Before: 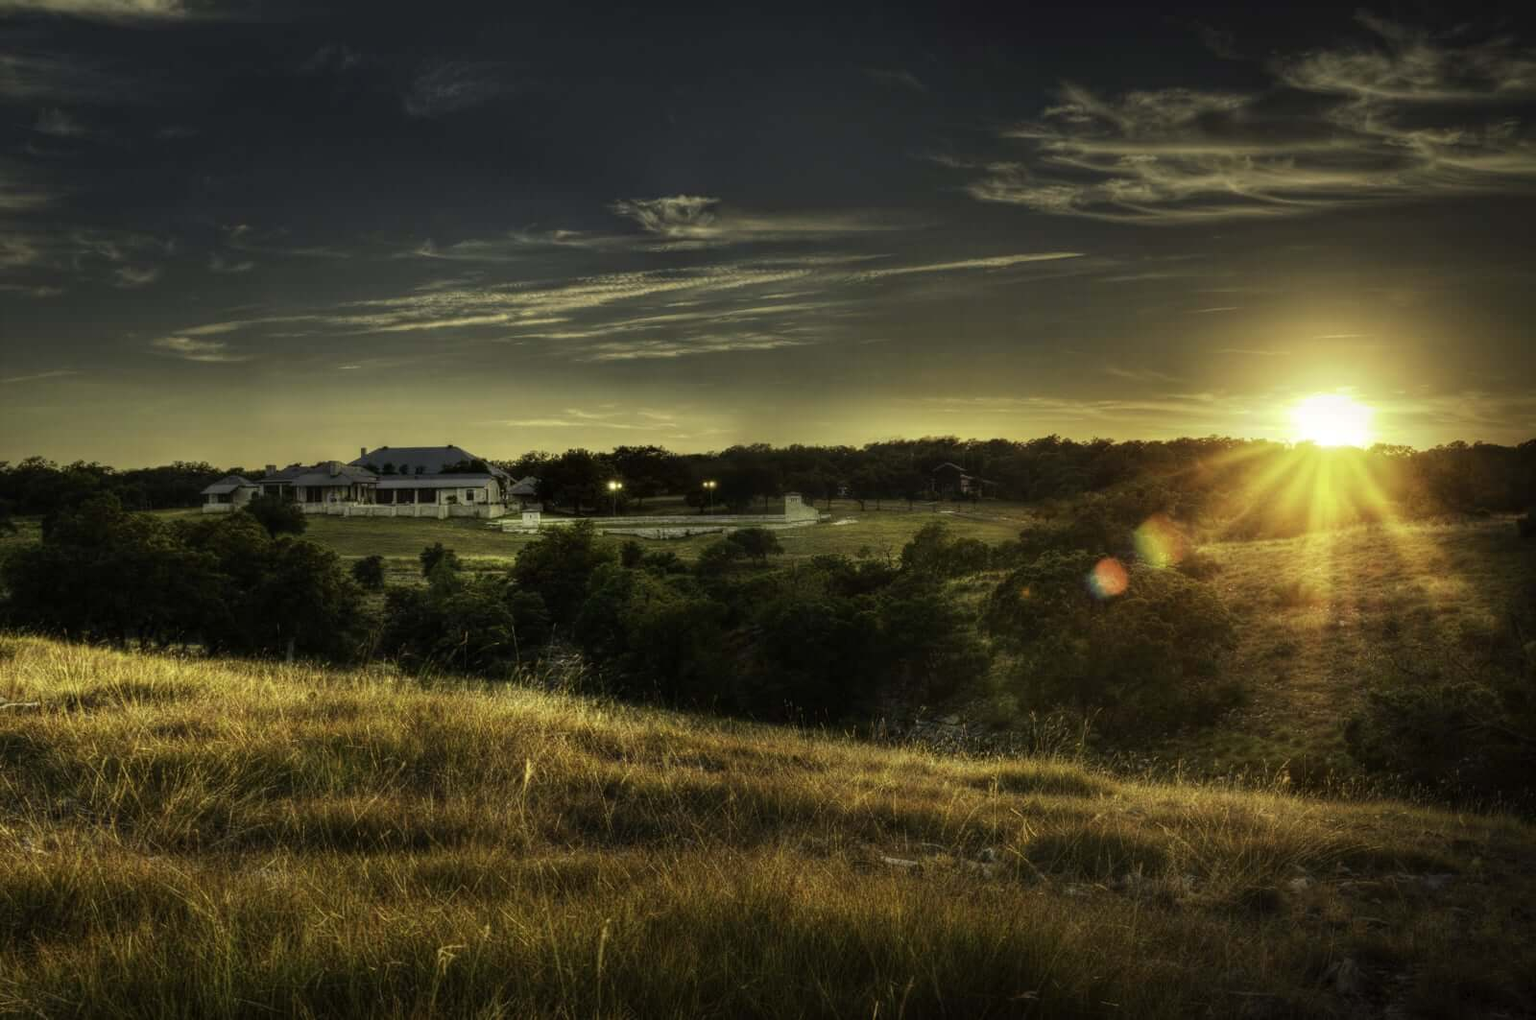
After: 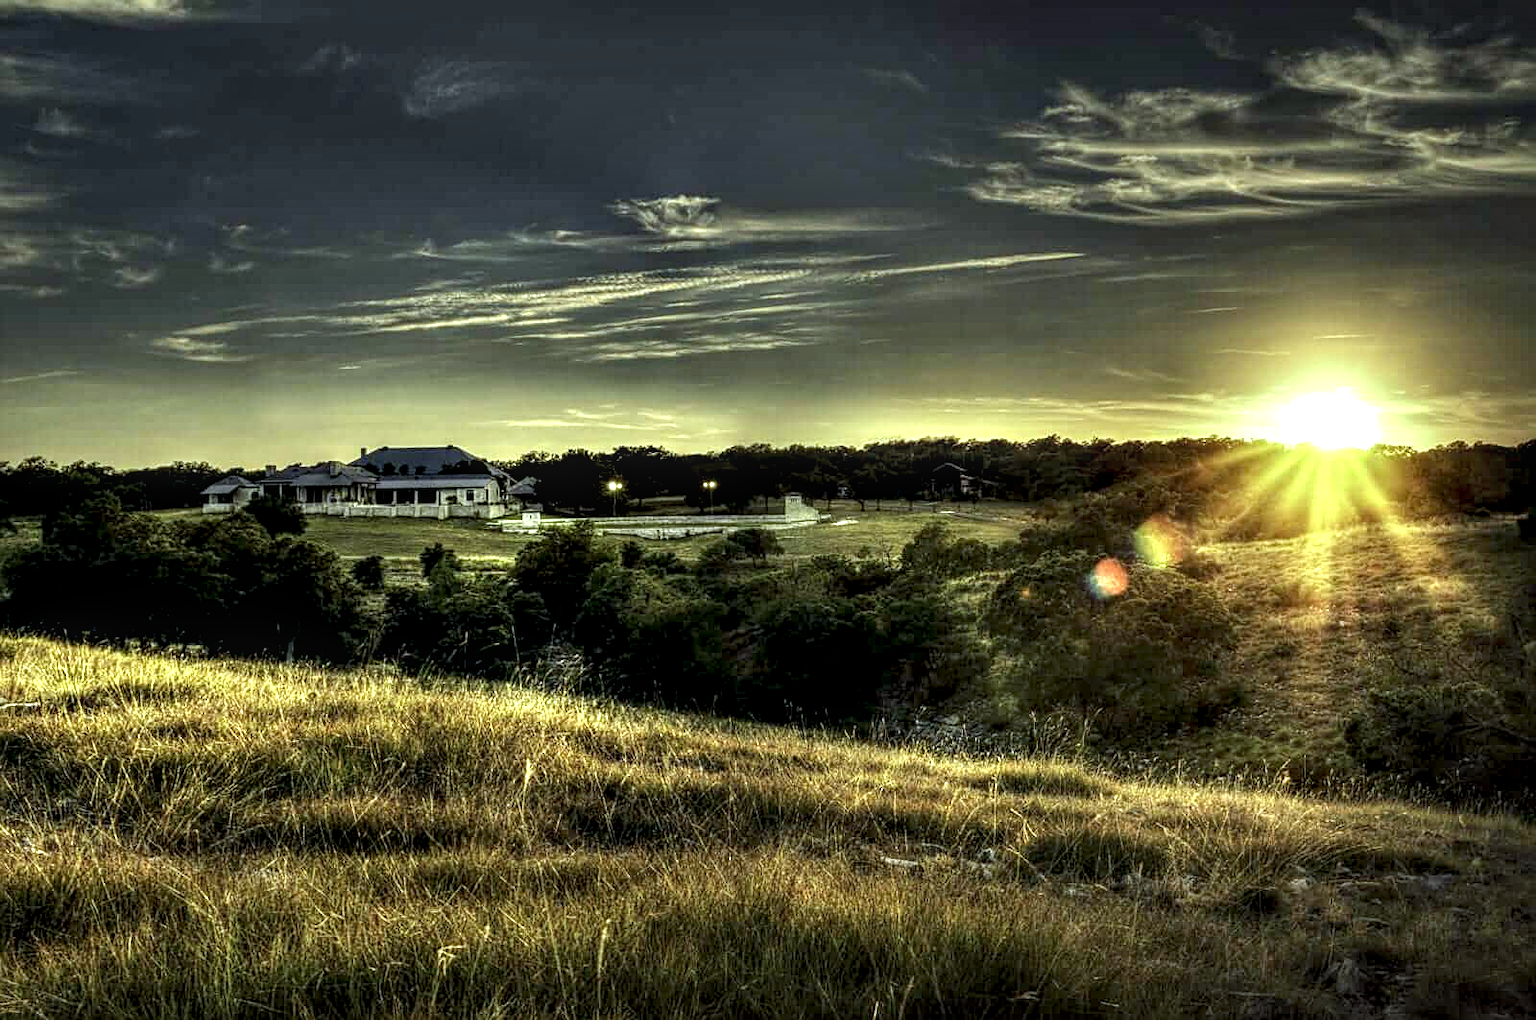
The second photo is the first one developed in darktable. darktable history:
white balance: red 0.925, blue 1.046
exposure: exposure 0.6 EV, compensate highlight preservation false
color balance rgb: contrast -10%
sharpen: on, module defaults
local contrast: on, module defaults
contrast equalizer: octaves 7, y [[0.627 ×6], [0.563 ×6], [0 ×6], [0 ×6], [0 ×6]]
